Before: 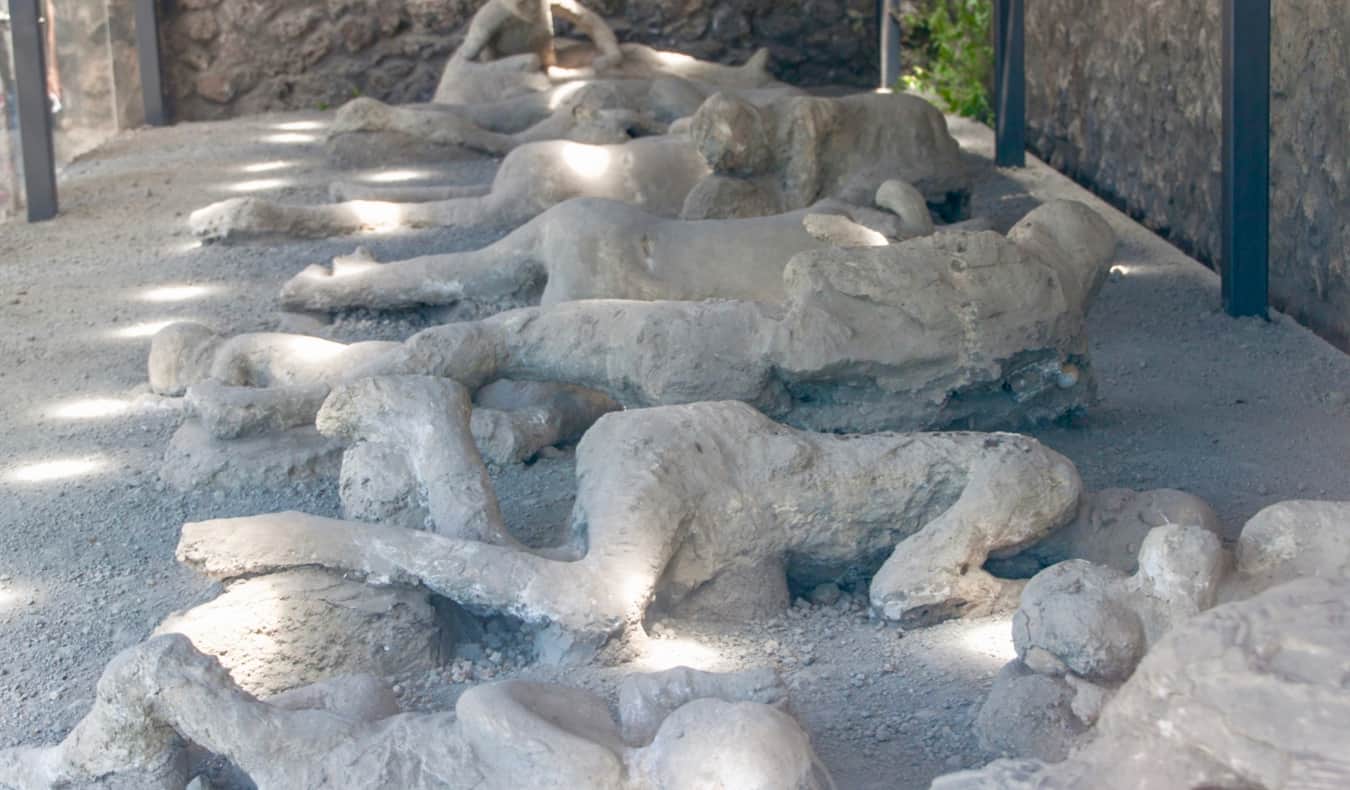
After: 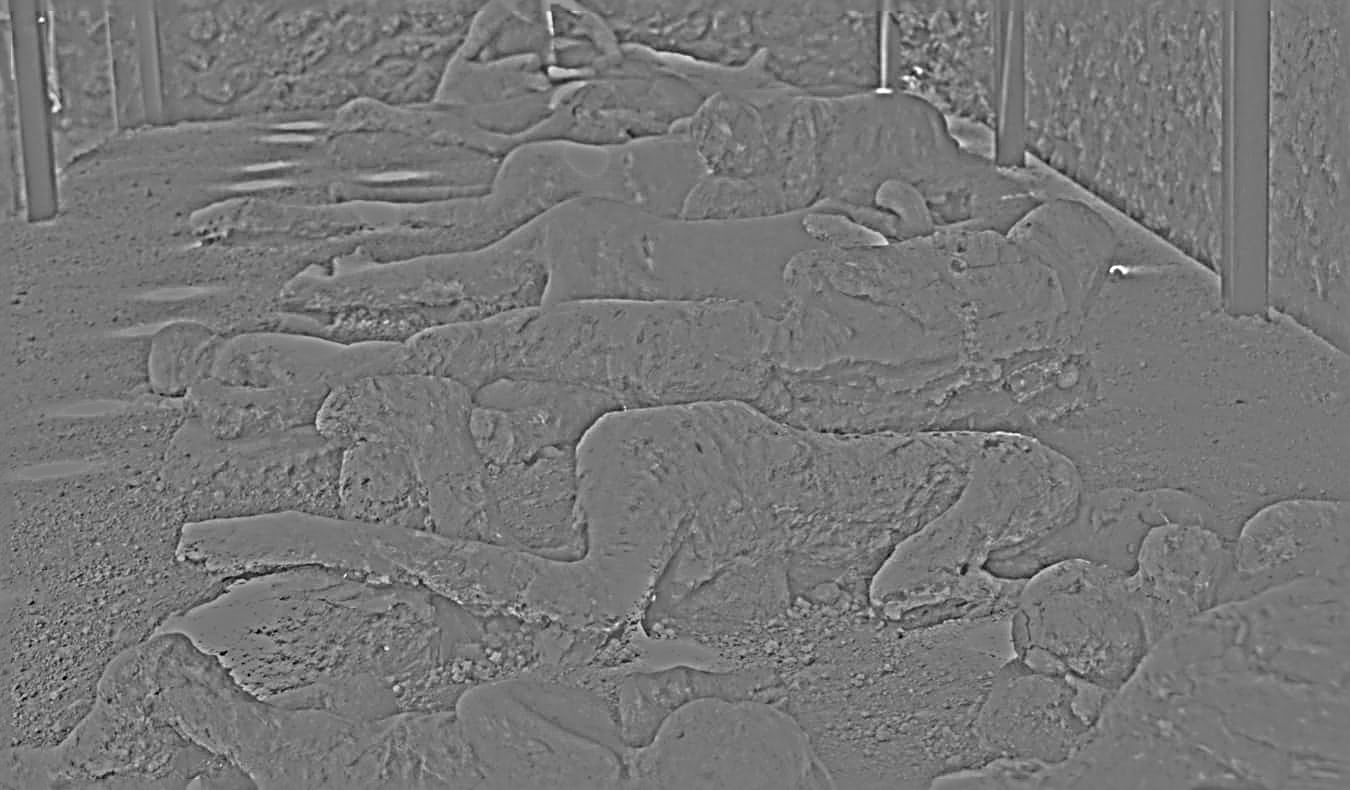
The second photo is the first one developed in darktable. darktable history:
sharpen: radius 4.001, amount 2
highpass: sharpness 25.84%, contrast boost 14.94%
tone equalizer: on, module defaults
